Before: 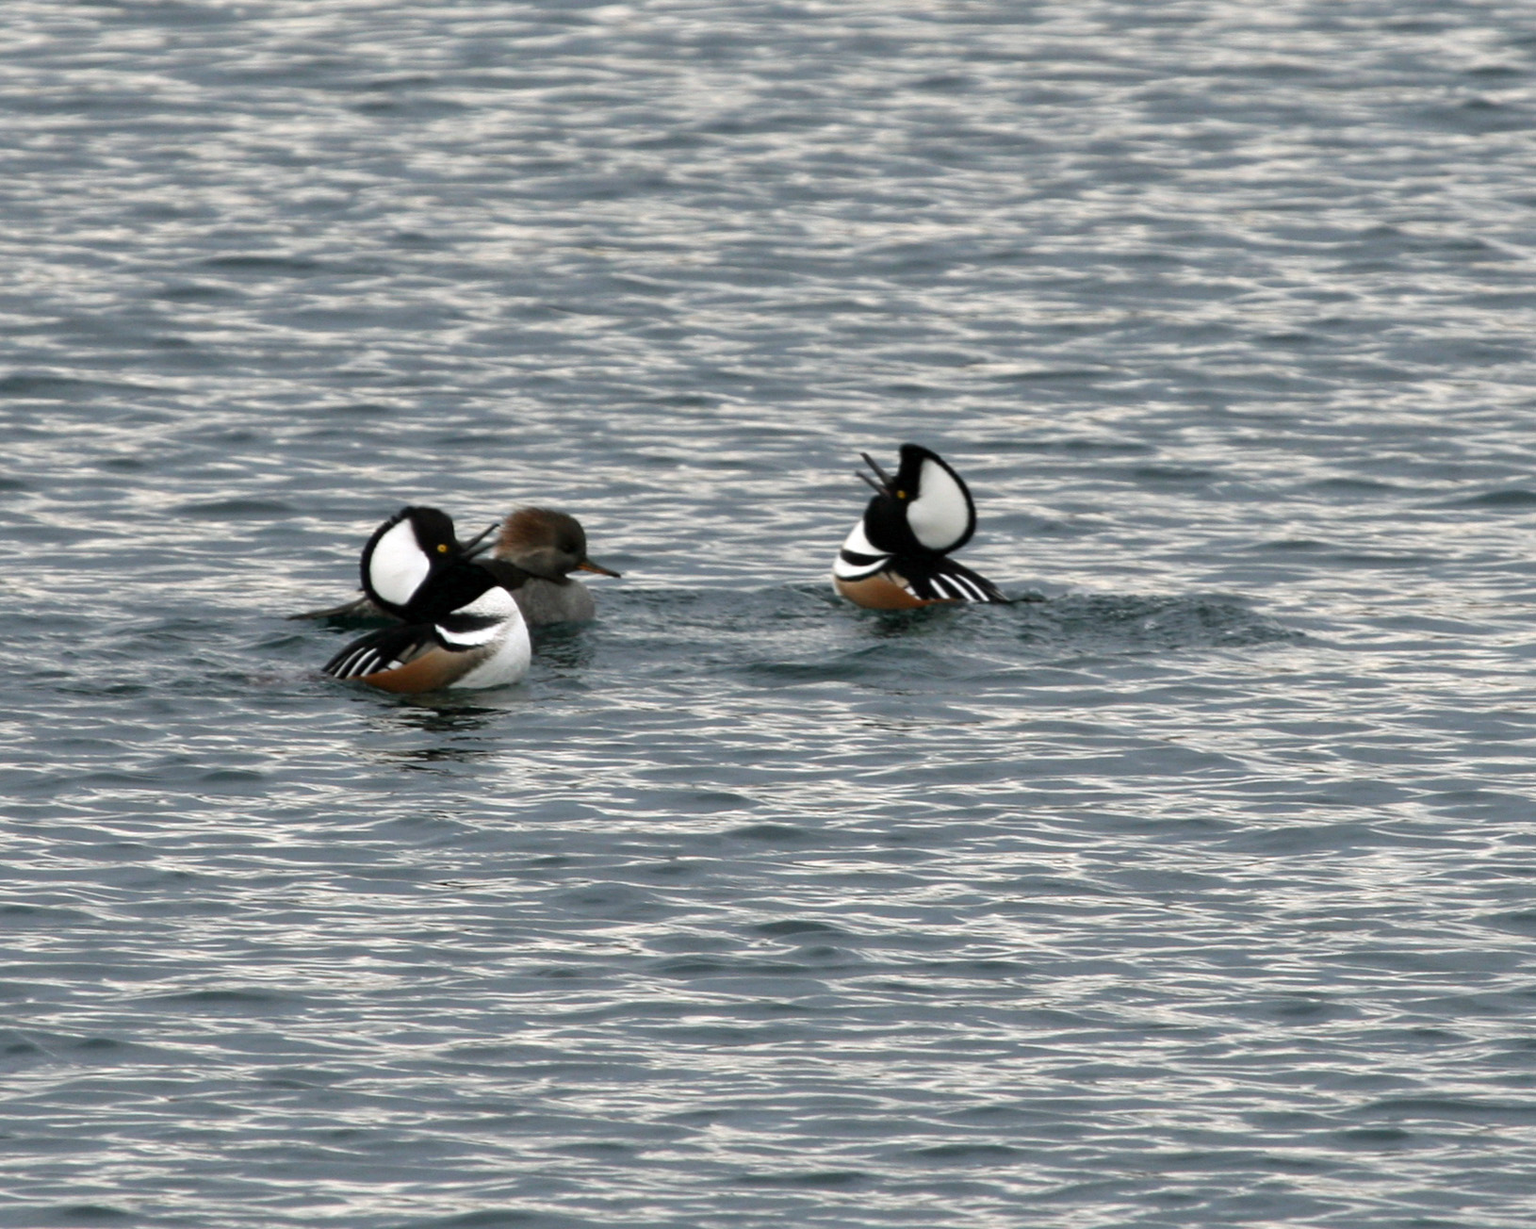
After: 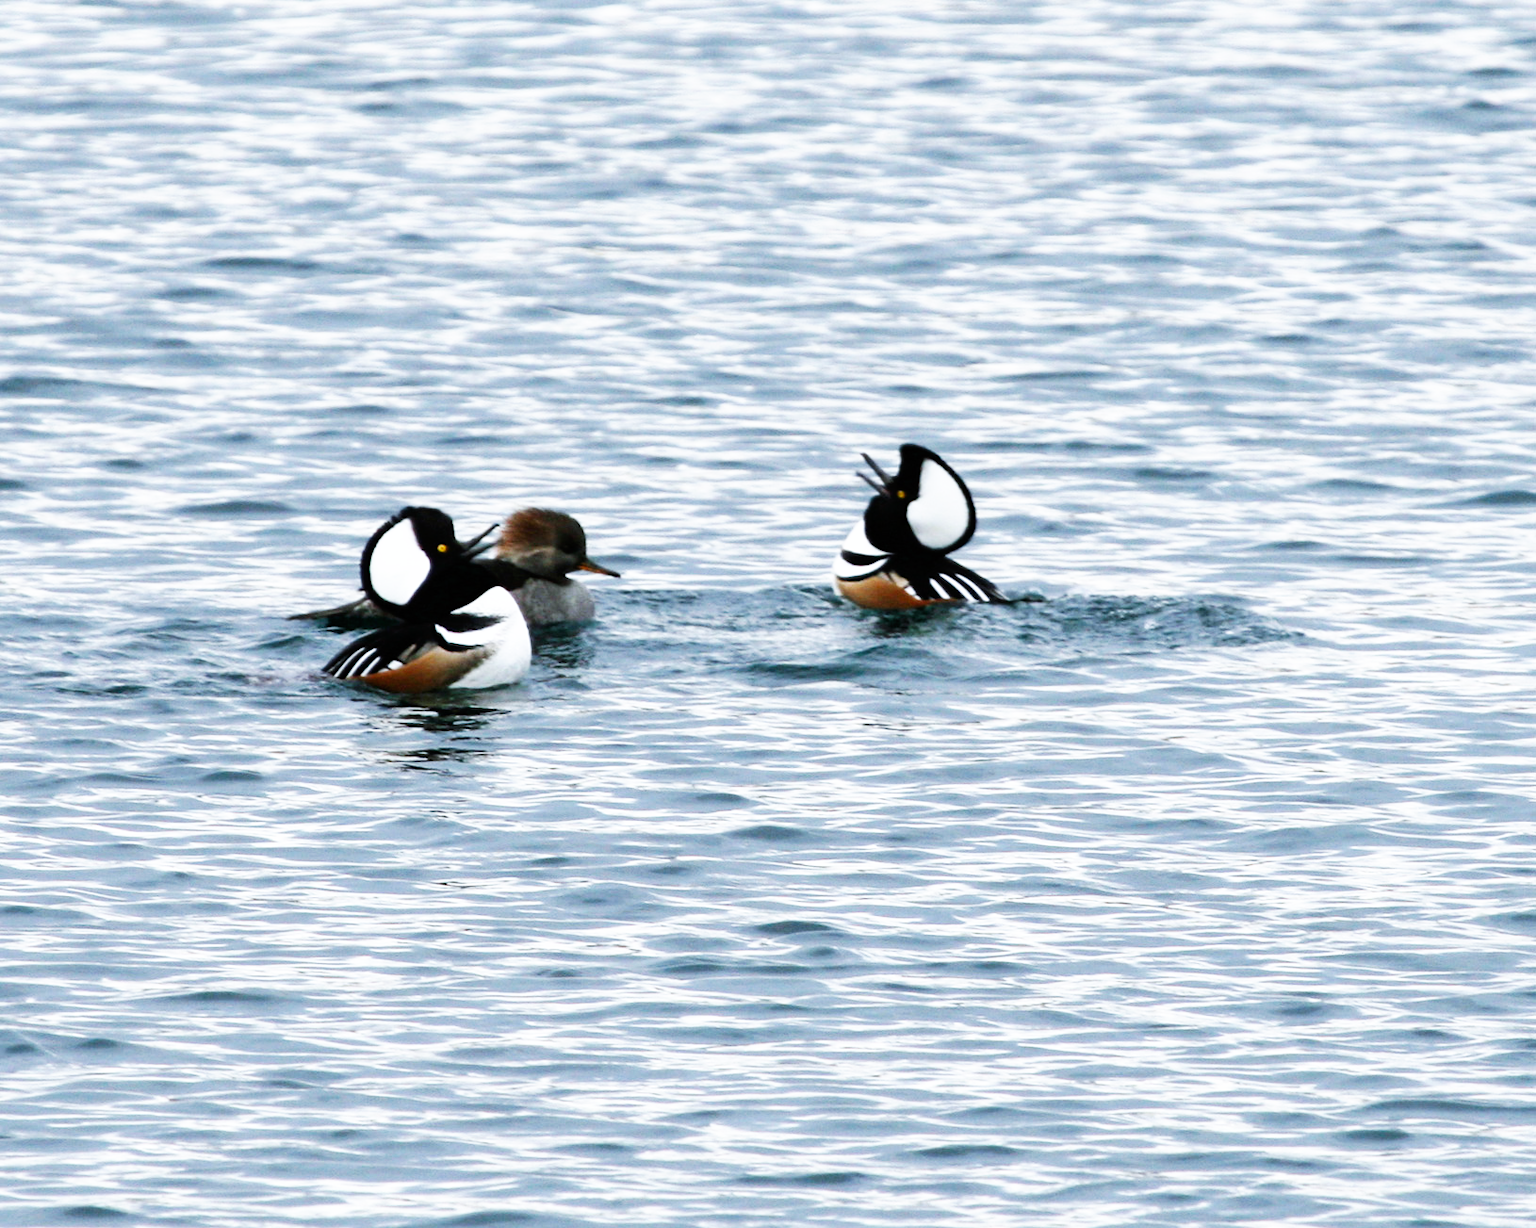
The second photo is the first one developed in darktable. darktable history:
white balance: red 0.954, blue 1.079
base curve: curves: ch0 [(0, 0) (0.007, 0.004) (0.027, 0.03) (0.046, 0.07) (0.207, 0.54) (0.442, 0.872) (0.673, 0.972) (1, 1)], preserve colors none
